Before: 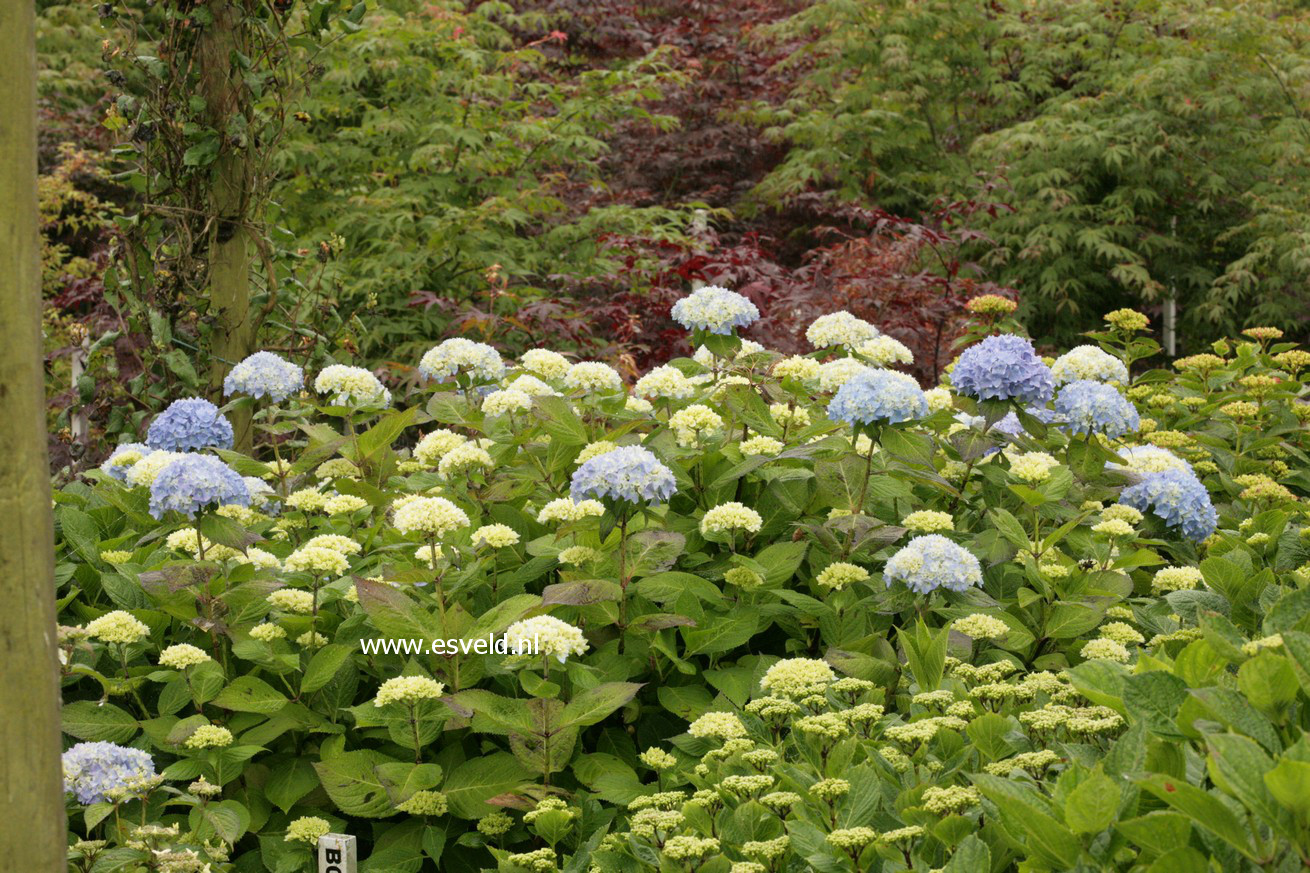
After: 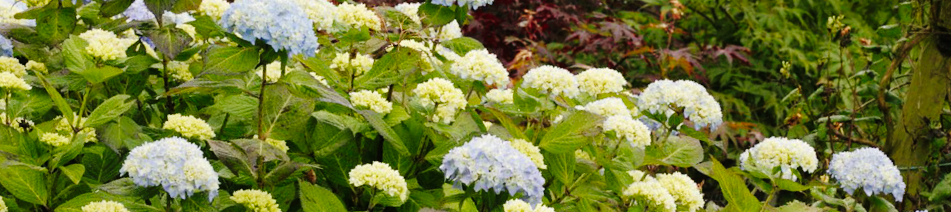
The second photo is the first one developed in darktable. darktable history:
crop and rotate: angle 16.12°, top 30.835%, bottom 35.653%
tone curve: curves: ch0 [(0, 0) (0.003, 0.007) (0.011, 0.009) (0.025, 0.014) (0.044, 0.022) (0.069, 0.029) (0.1, 0.037) (0.136, 0.052) (0.177, 0.083) (0.224, 0.121) (0.277, 0.177) (0.335, 0.258) (0.399, 0.351) (0.468, 0.454) (0.543, 0.557) (0.623, 0.654) (0.709, 0.744) (0.801, 0.825) (0.898, 0.909) (1, 1)], preserve colors none
